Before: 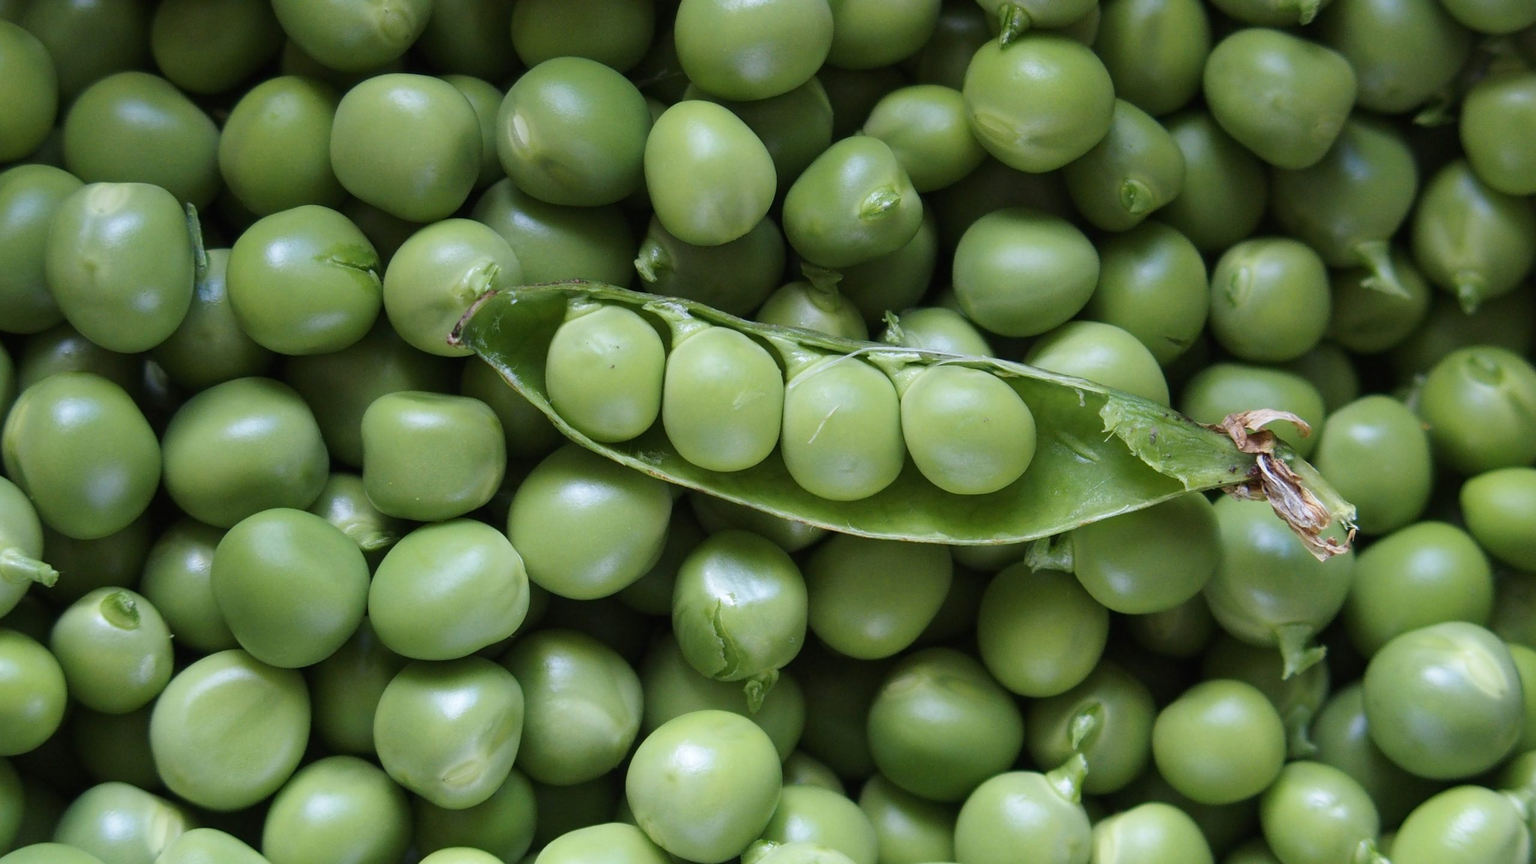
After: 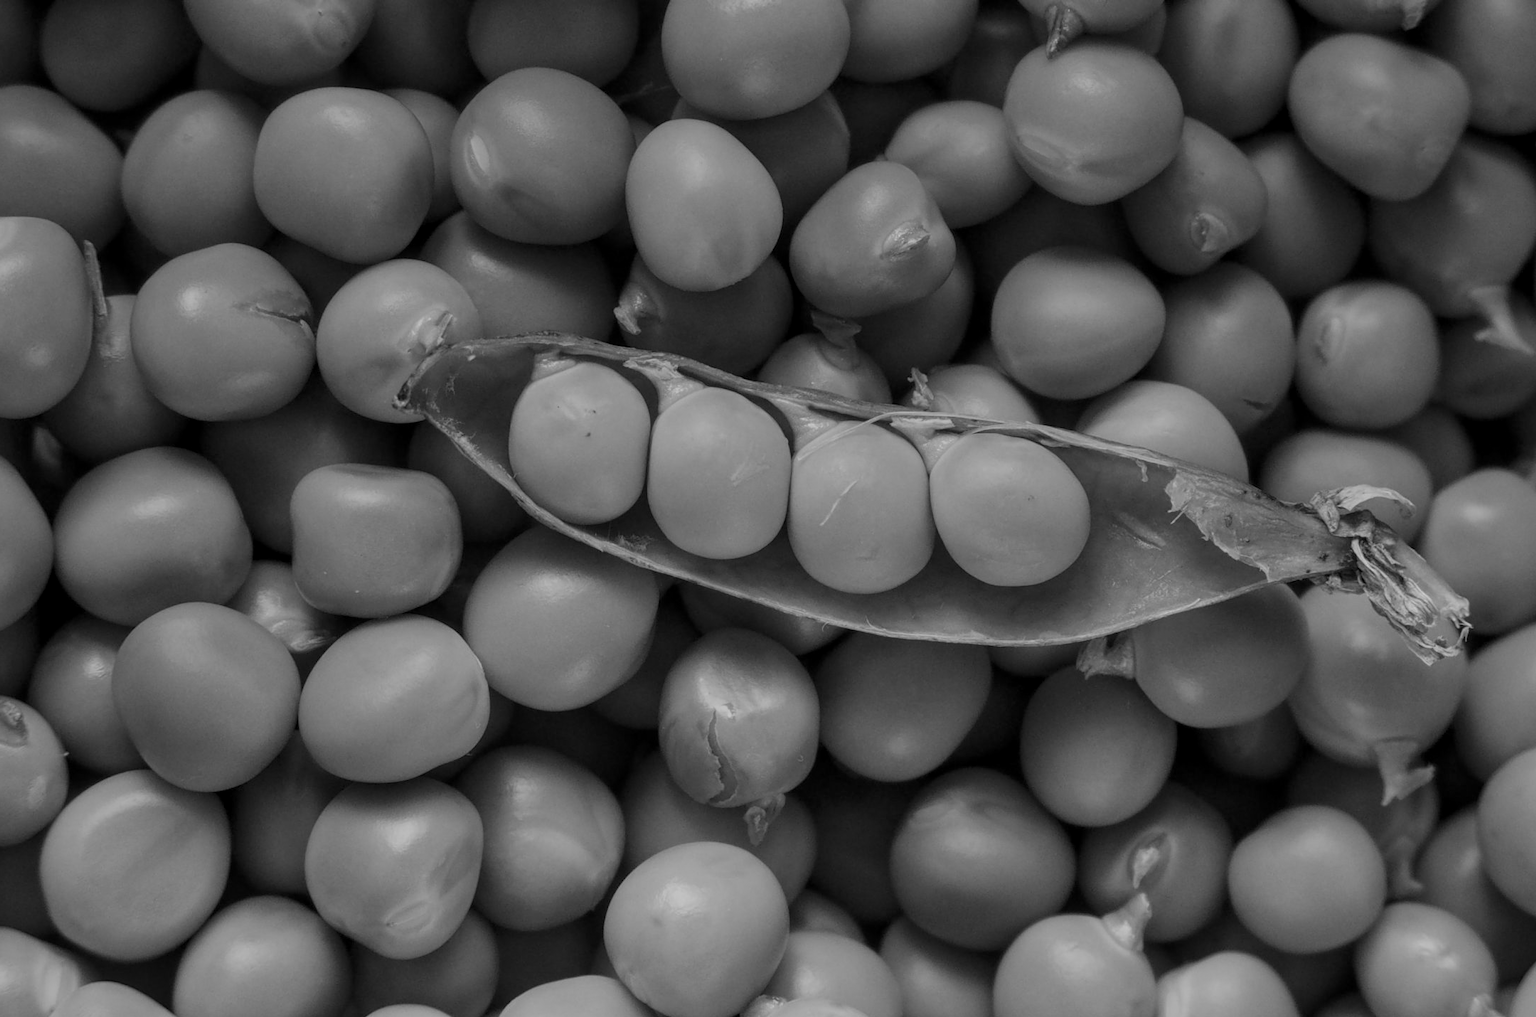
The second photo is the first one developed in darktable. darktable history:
crop: left 7.598%, right 7.873%
local contrast: on, module defaults
monochrome: a 79.32, b 81.83, size 1.1
